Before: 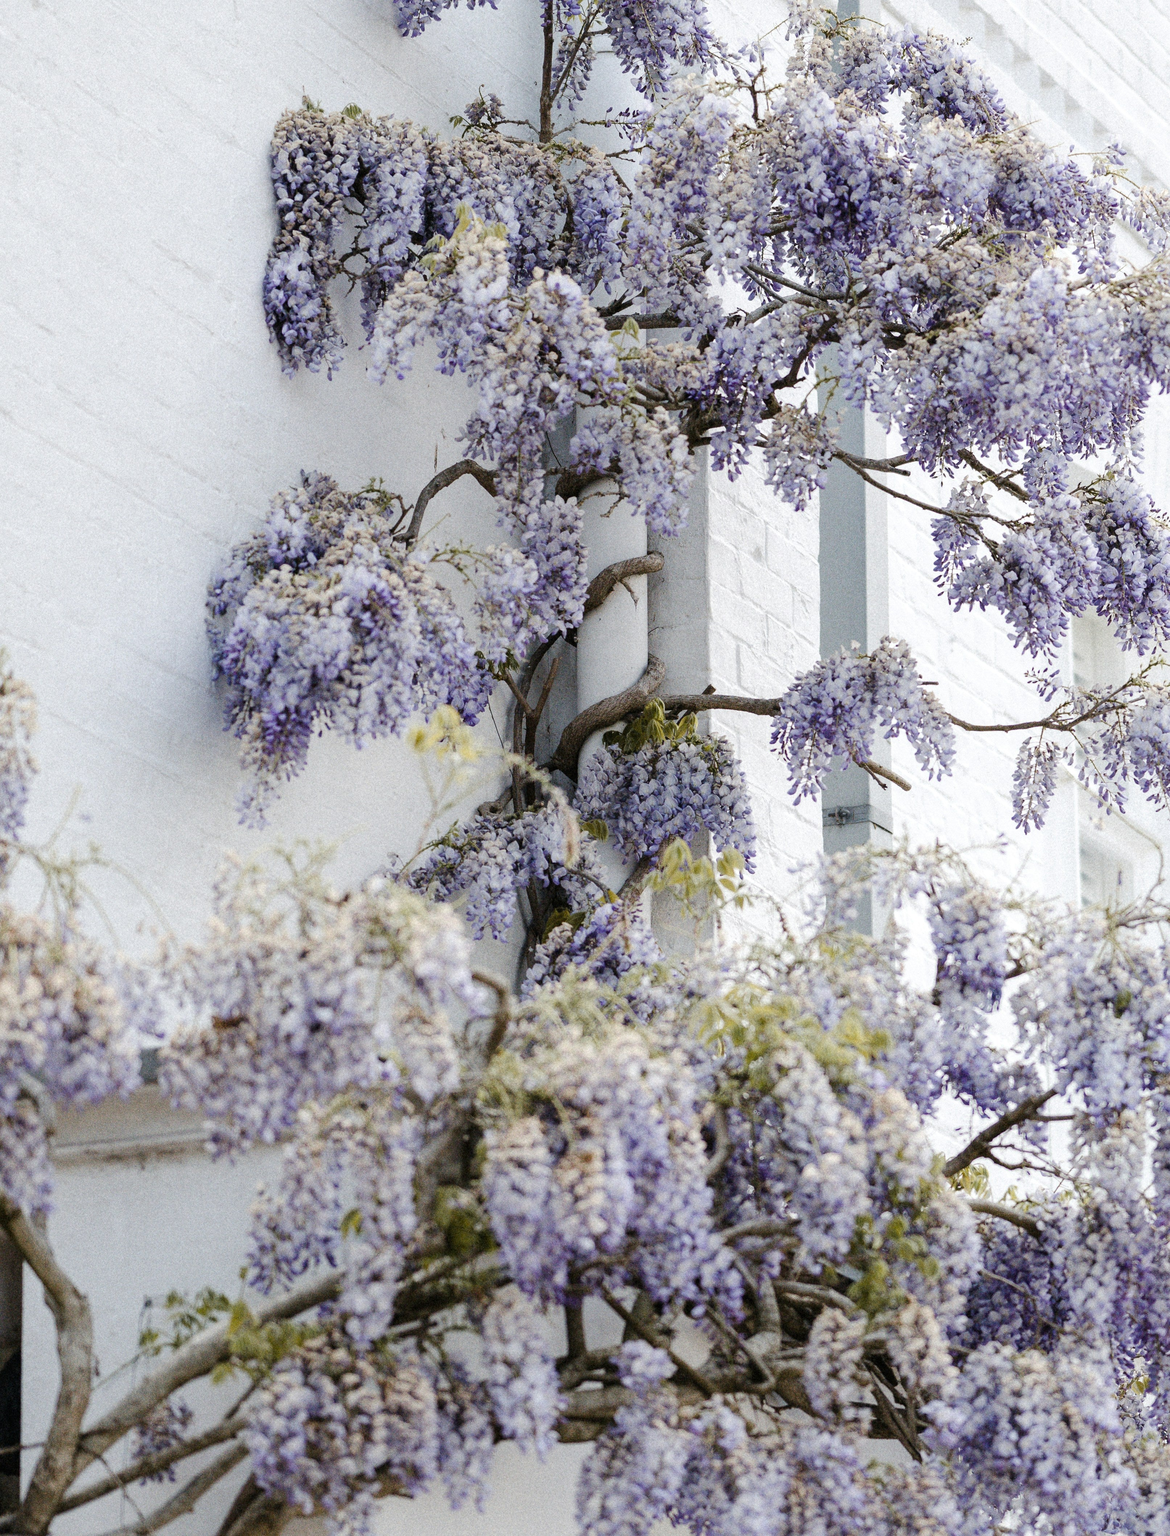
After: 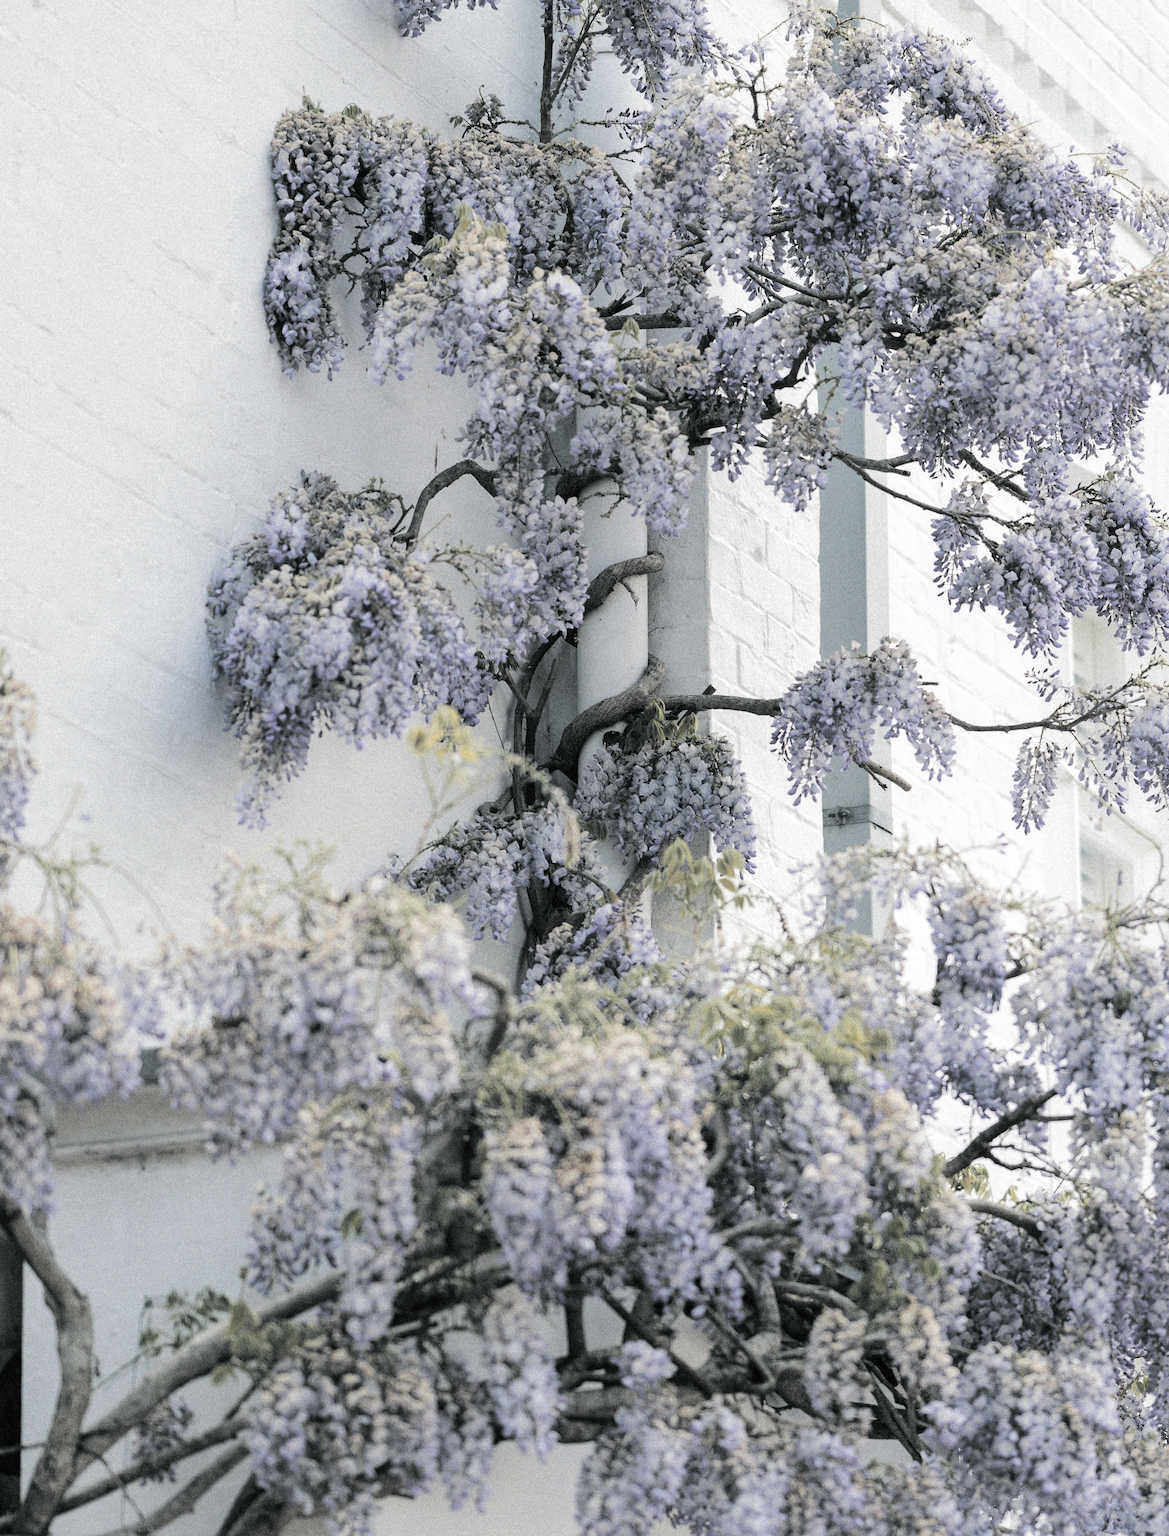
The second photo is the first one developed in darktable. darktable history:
split-toning: shadows › hue 190.8°, shadows › saturation 0.05, highlights › hue 54°, highlights › saturation 0.05, compress 0%
